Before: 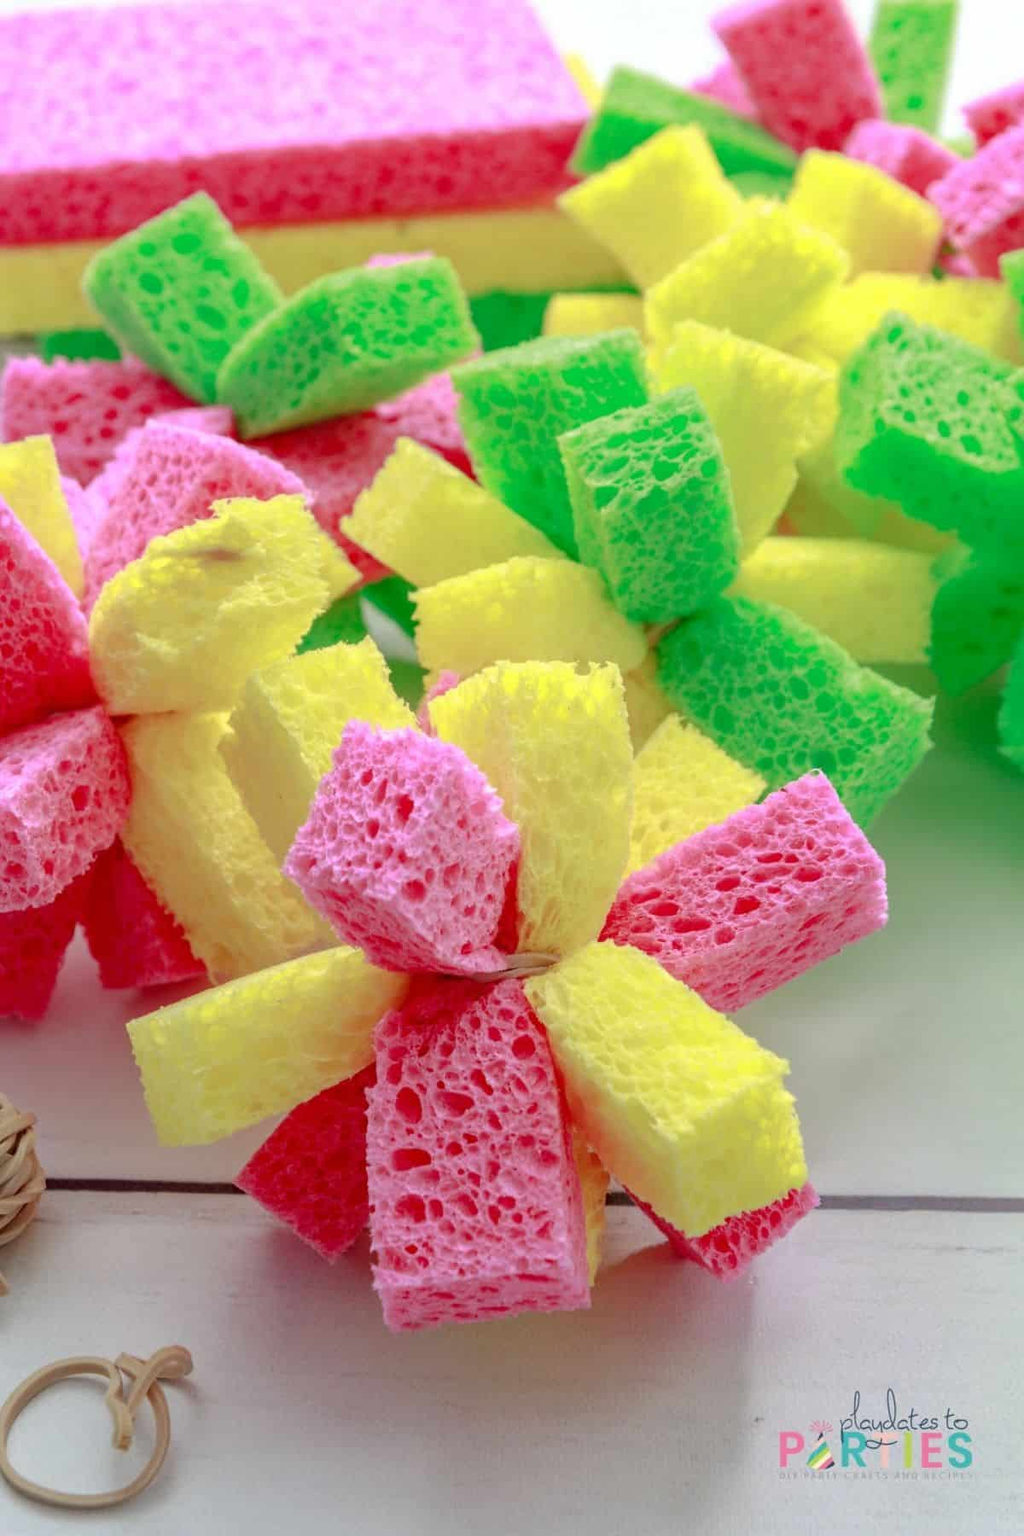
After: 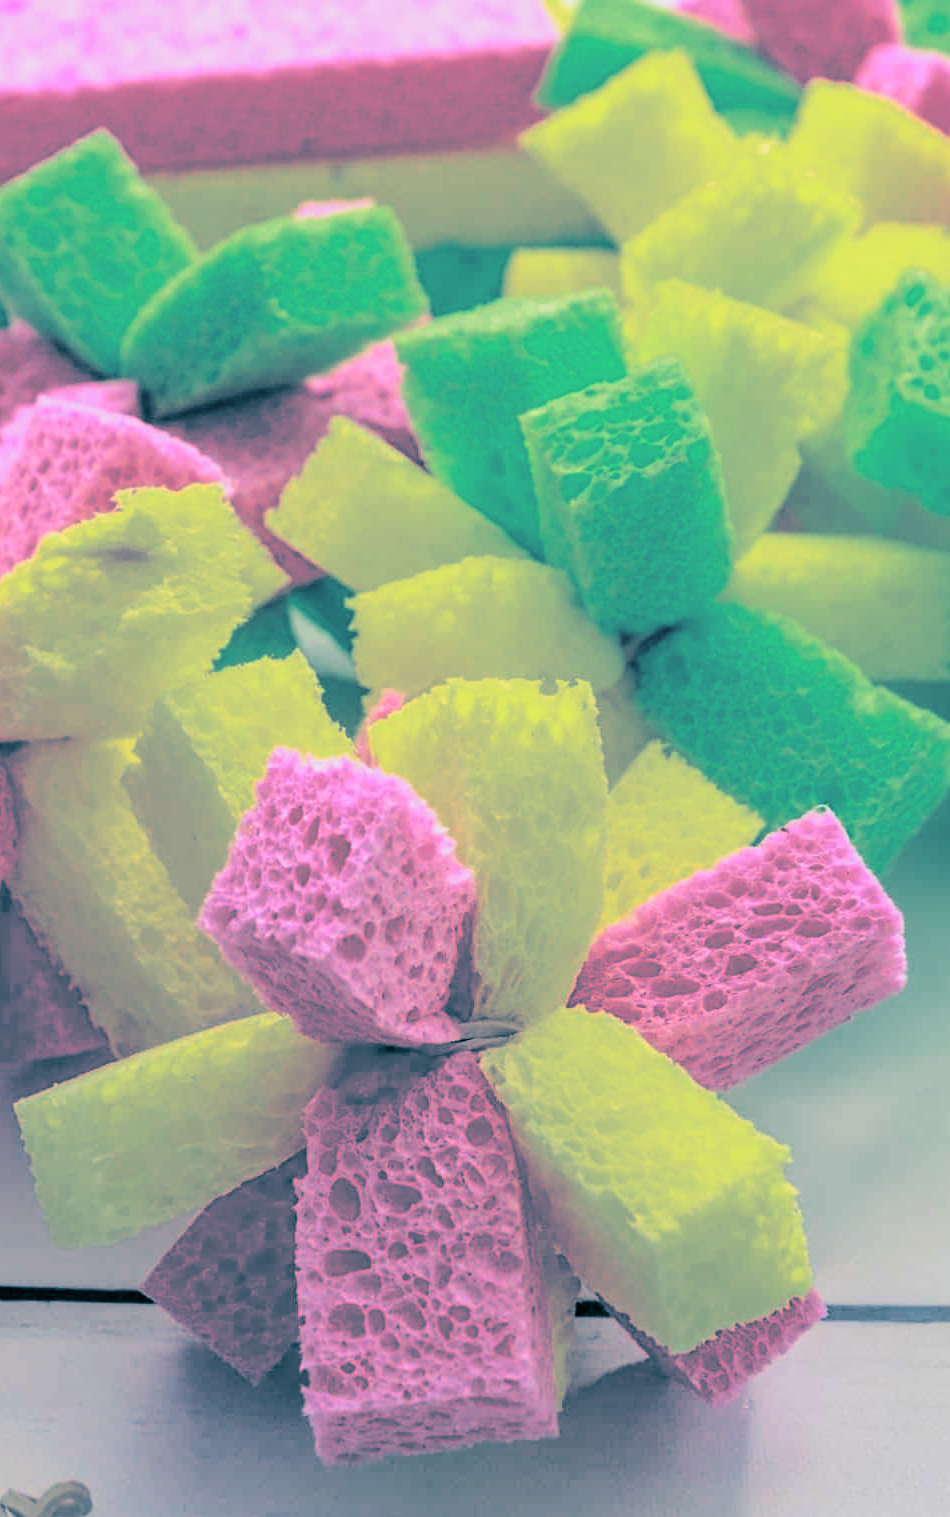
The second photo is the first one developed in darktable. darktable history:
color balance rgb: perceptual saturation grading › global saturation 25%, perceptual brilliance grading › mid-tones 10%, perceptual brilliance grading › shadows 15%, global vibrance 20%
split-toning: shadows › hue 212.4°, balance -70
filmic rgb: black relative exposure -5 EV, white relative exposure 3.5 EV, hardness 3.19, contrast 1.4, highlights saturation mix -50%
crop: left 11.225%, top 5.381%, right 9.565%, bottom 10.314%
